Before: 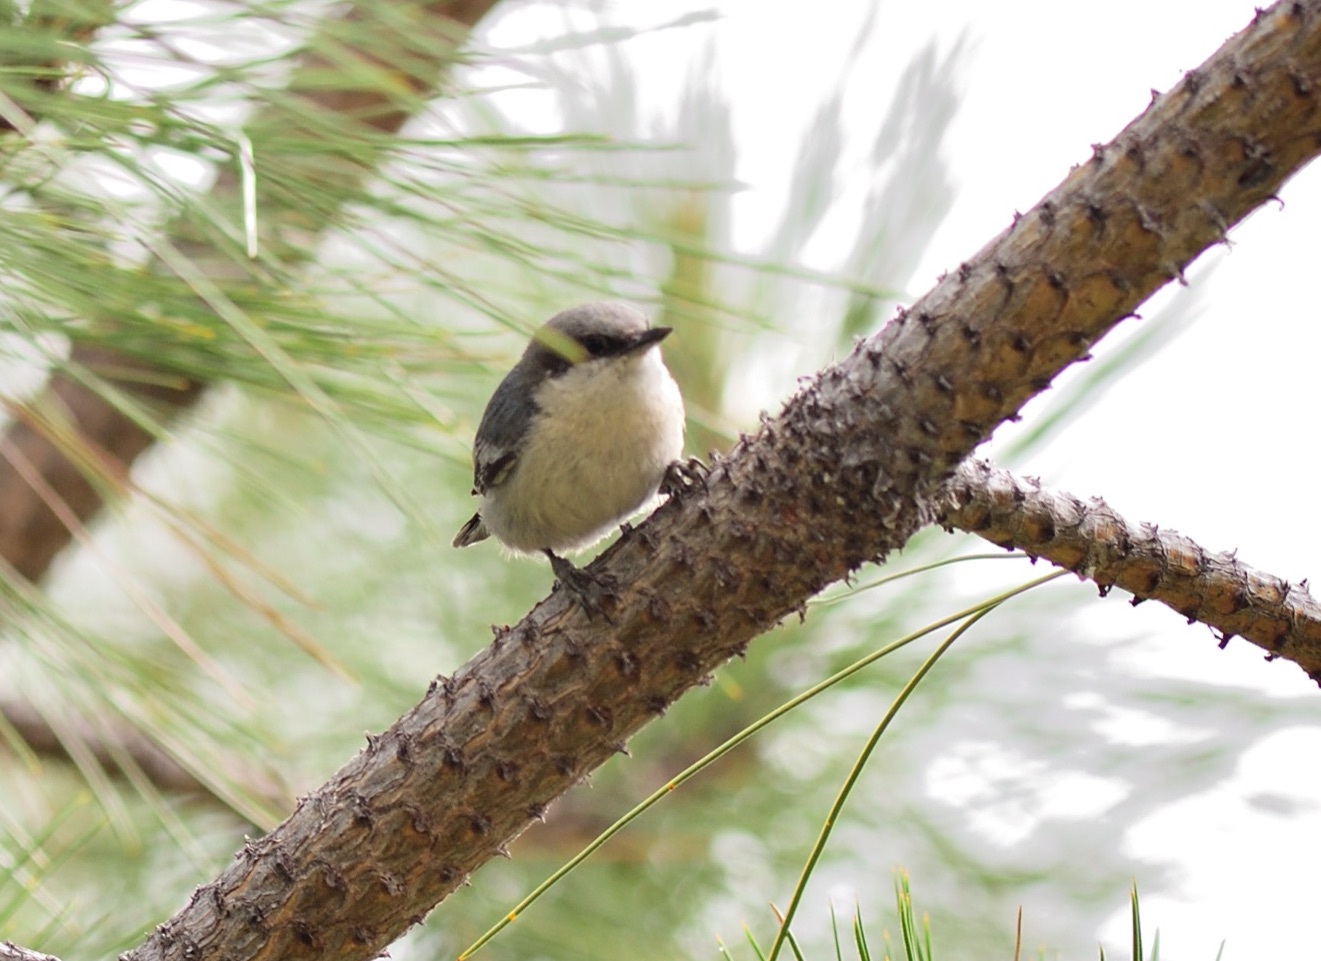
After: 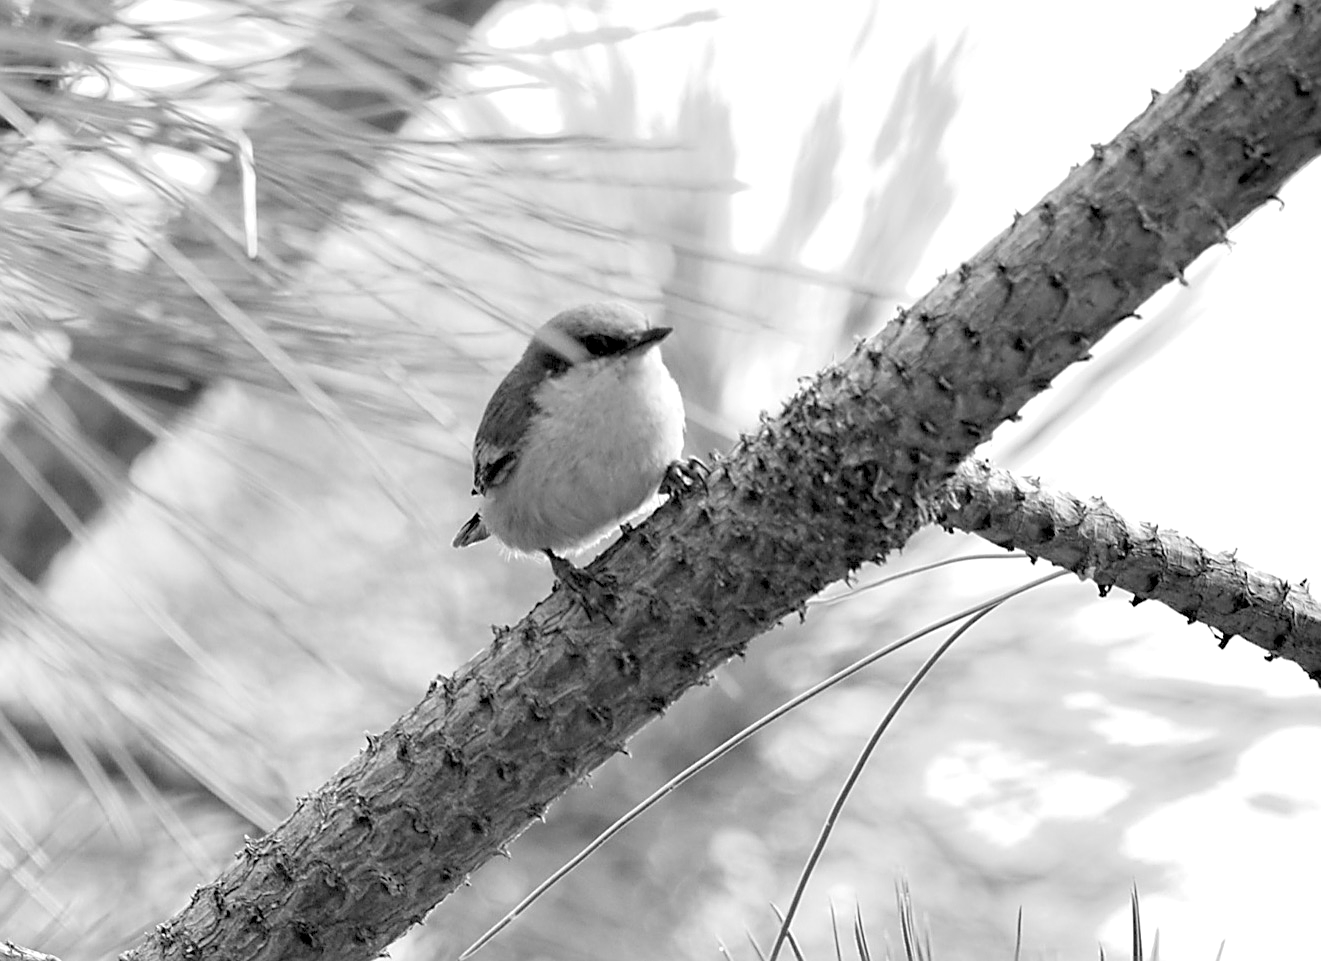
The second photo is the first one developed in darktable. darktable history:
rgb levels: levels [[0.013, 0.434, 0.89], [0, 0.5, 1], [0, 0.5, 1]]
sharpen: on, module defaults
monochrome: a 32, b 64, size 2.3
